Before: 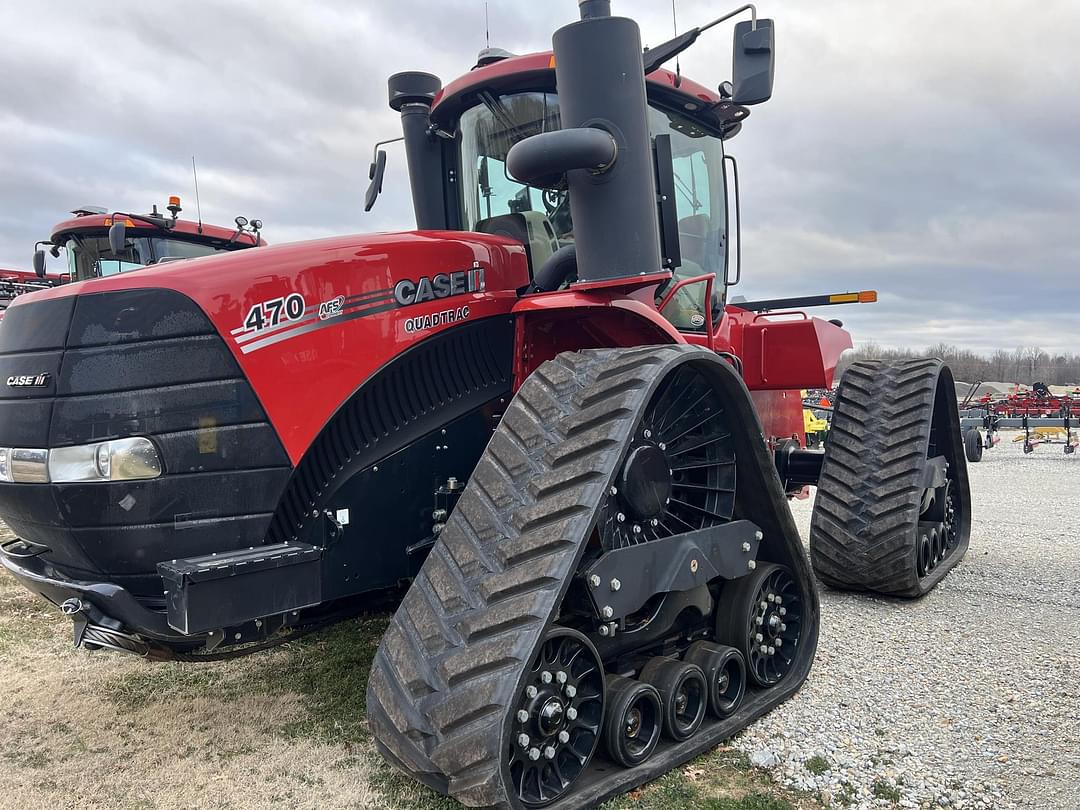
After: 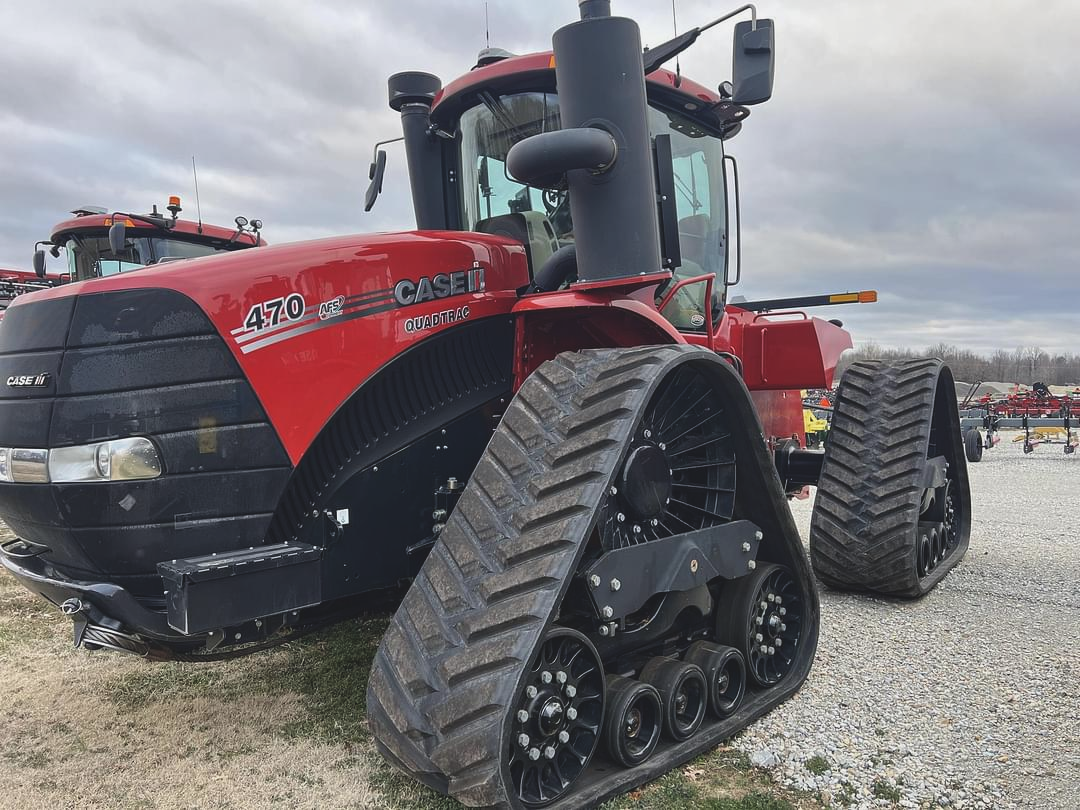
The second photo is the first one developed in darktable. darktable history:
exposure: black level correction -0.013, exposure -0.193 EV, compensate highlight preservation false
